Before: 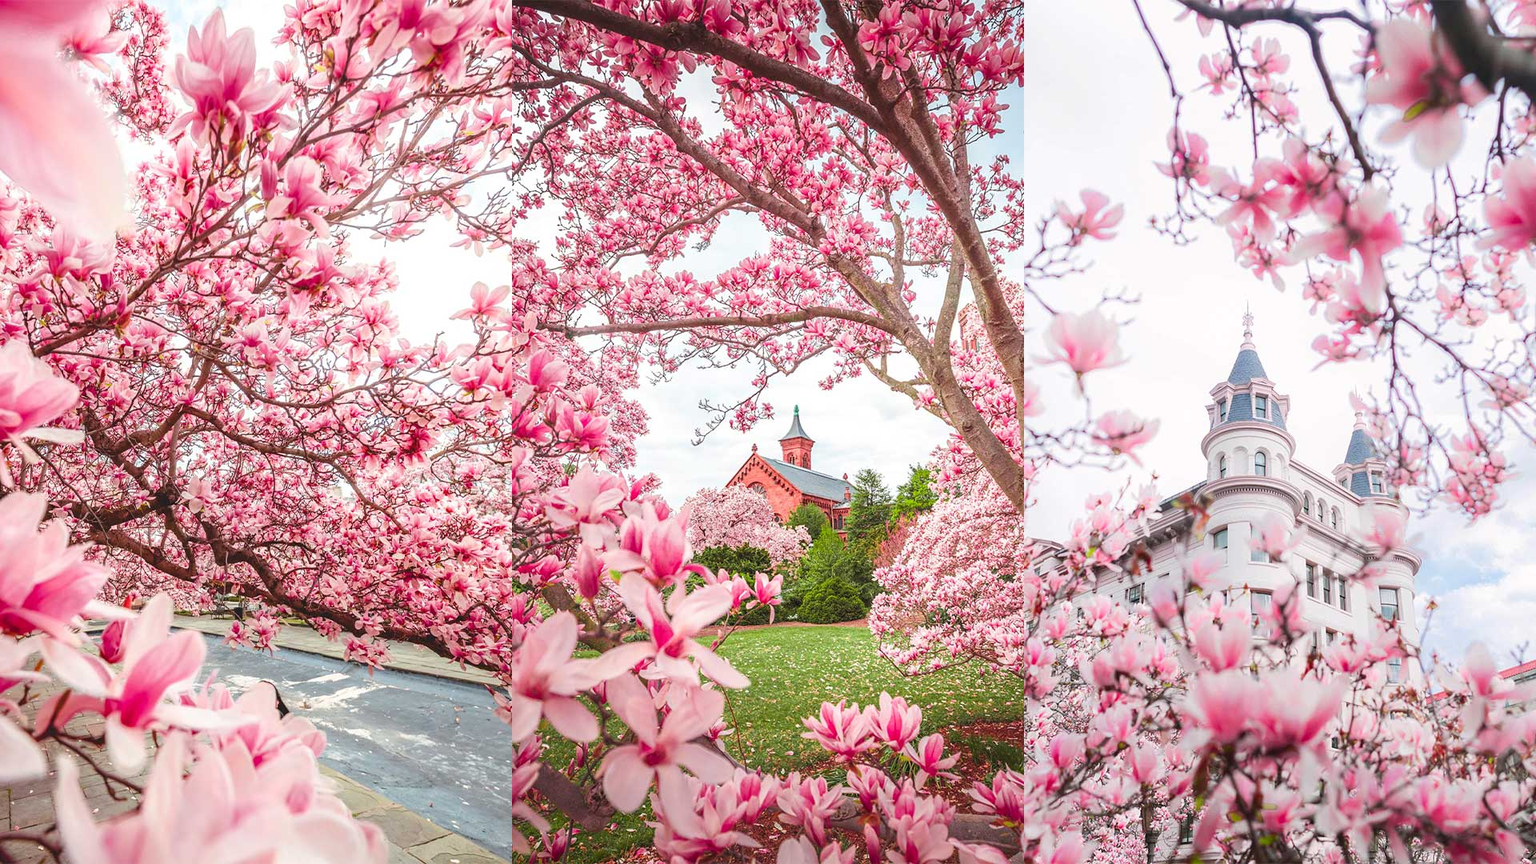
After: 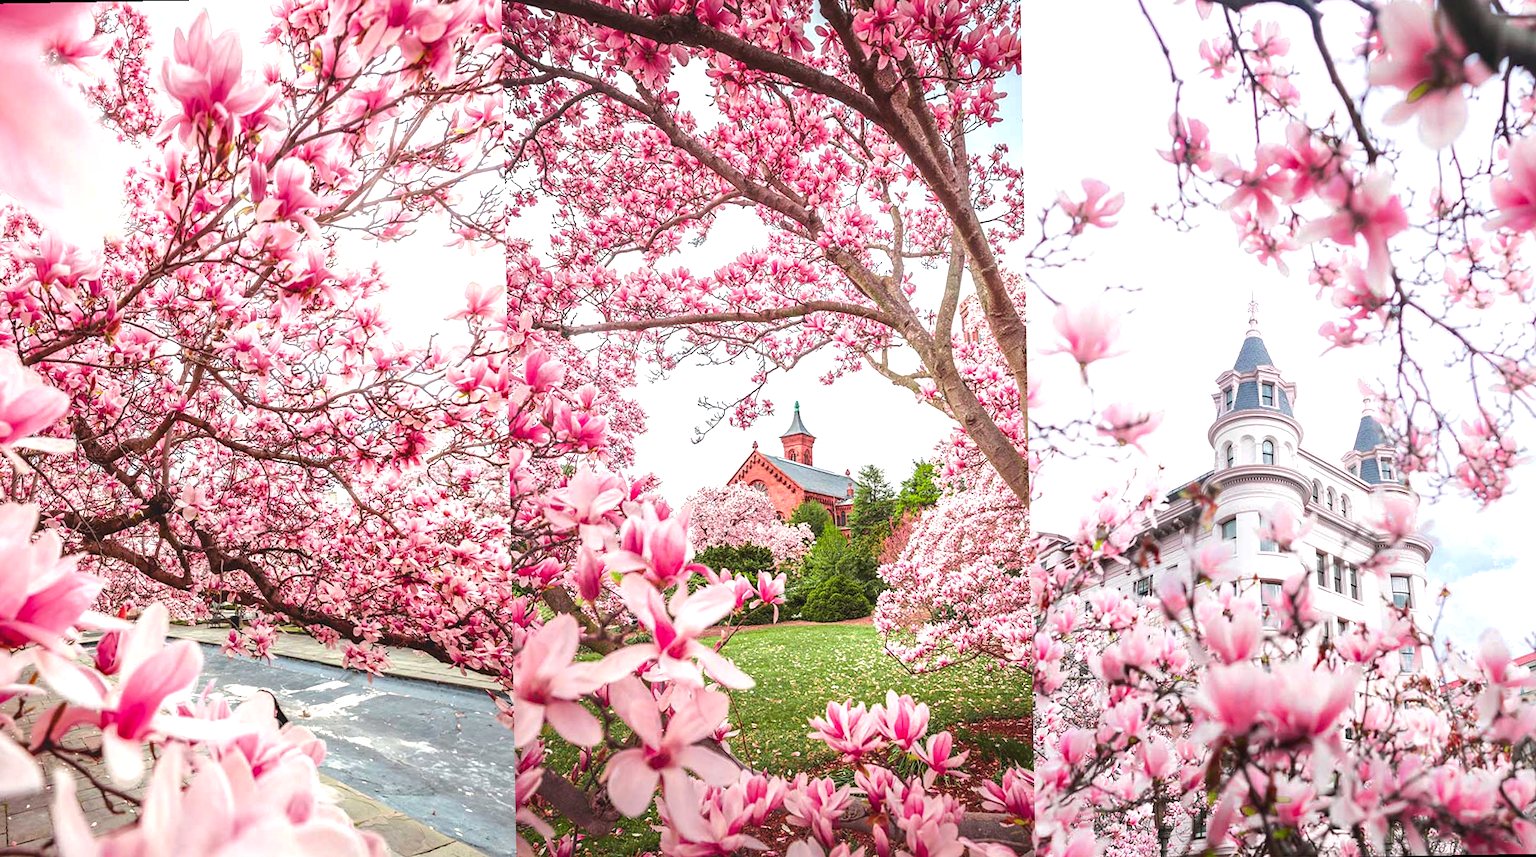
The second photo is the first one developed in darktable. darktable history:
color correction: saturation 0.98
tone equalizer: -8 EV -0.417 EV, -7 EV -0.389 EV, -6 EV -0.333 EV, -5 EV -0.222 EV, -3 EV 0.222 EV, -2 EV 0.333 EV, -1 EV 0.389 EV, +0 EV 0.417 EV, edges refinement/feathering 500, mask exposure compensation -1.57 EV, preserve details no
local contrast: mode bilateral grid, contrast 20, coarseness 50, detail 120%, midtone range 0.2
rotate and perspective: rotation -1°, crop left 0.011, crop right 0.989, crop top 0.025, crop bottom 0.975
shadows and highlights: shadows 25, highlights -25
